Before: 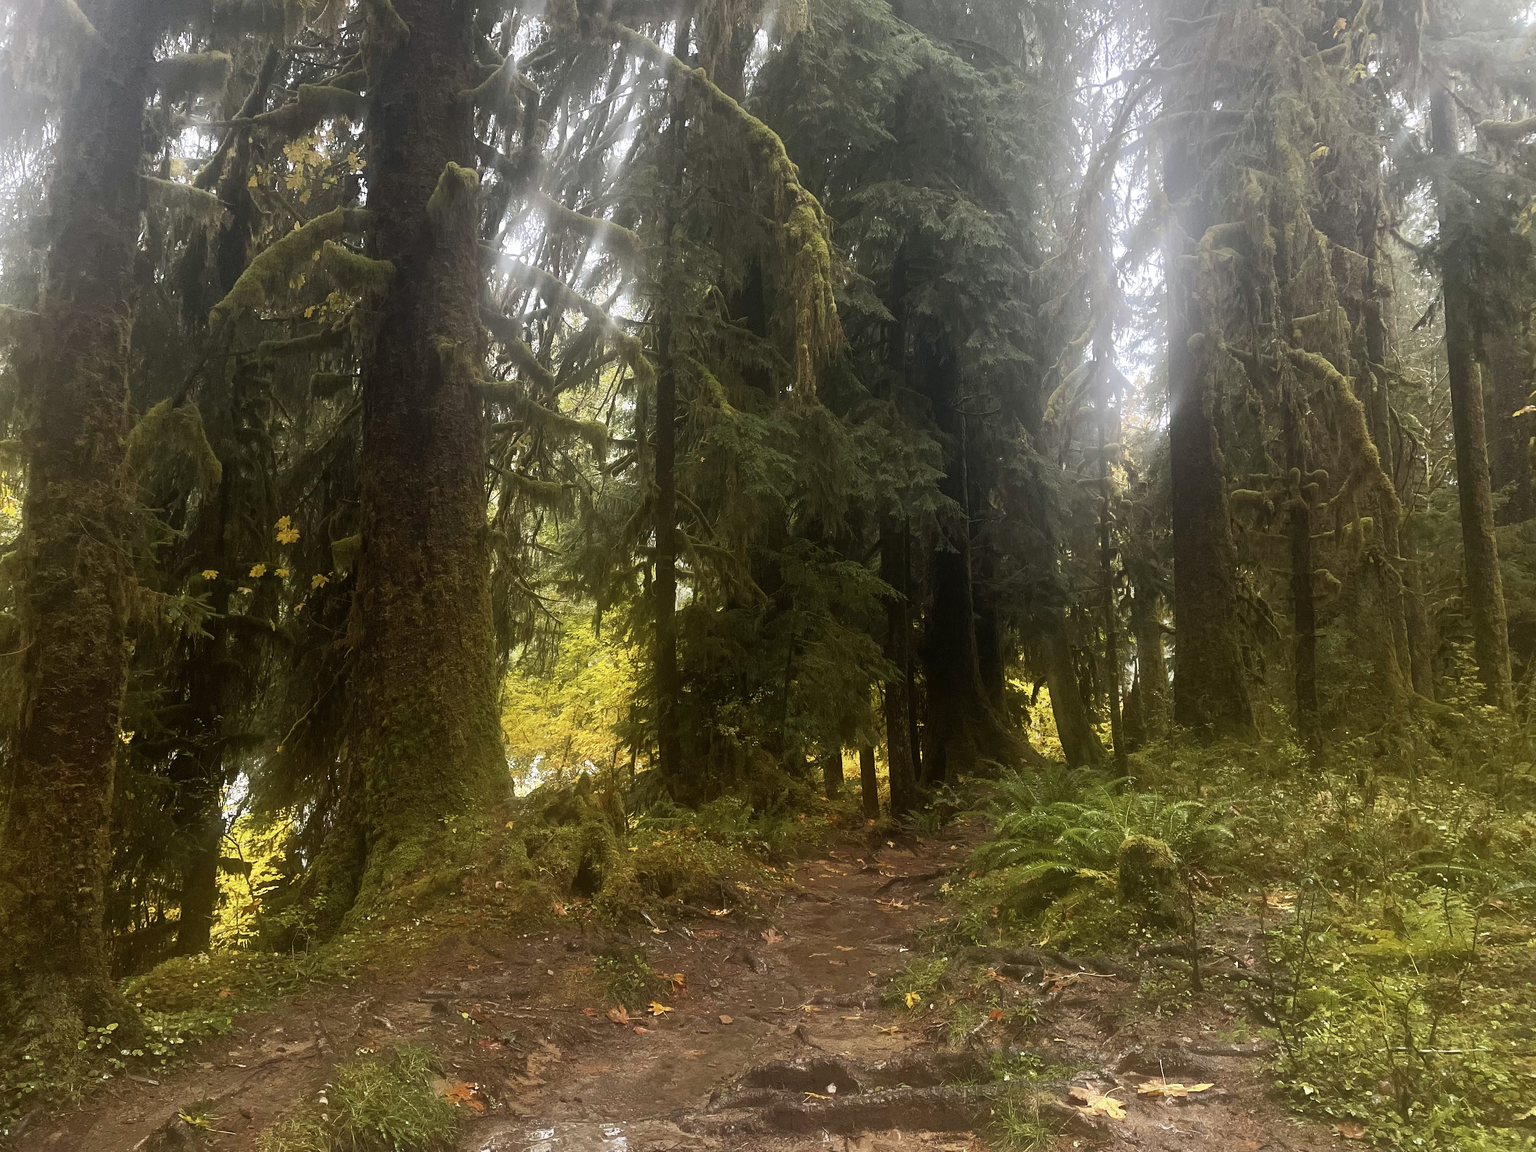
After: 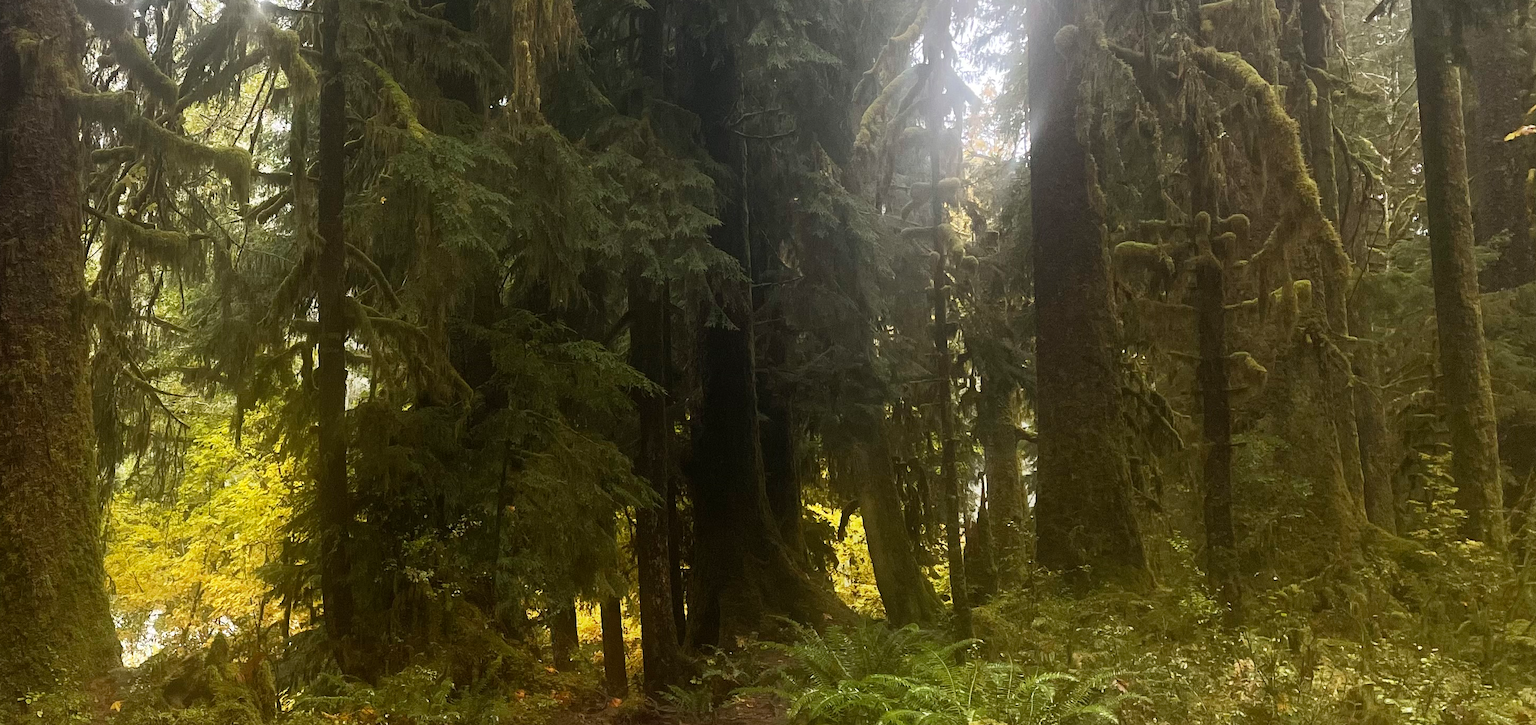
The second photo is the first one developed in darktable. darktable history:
crop and rotate: left 27.75%, top 27.361%, bottom 27.107%
